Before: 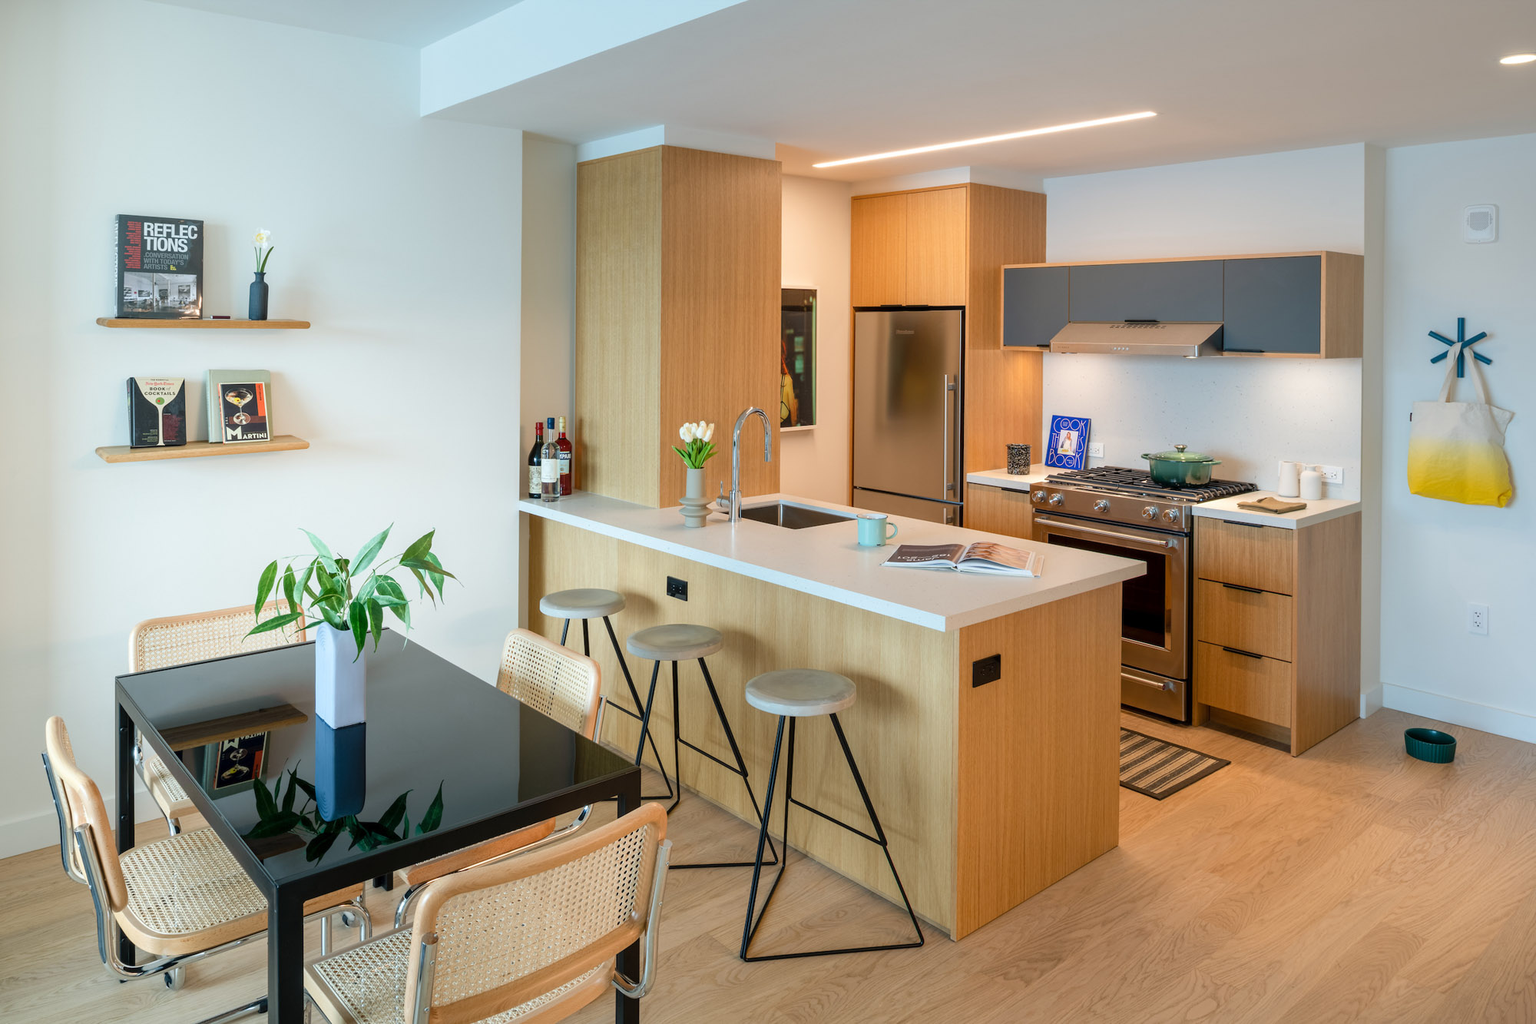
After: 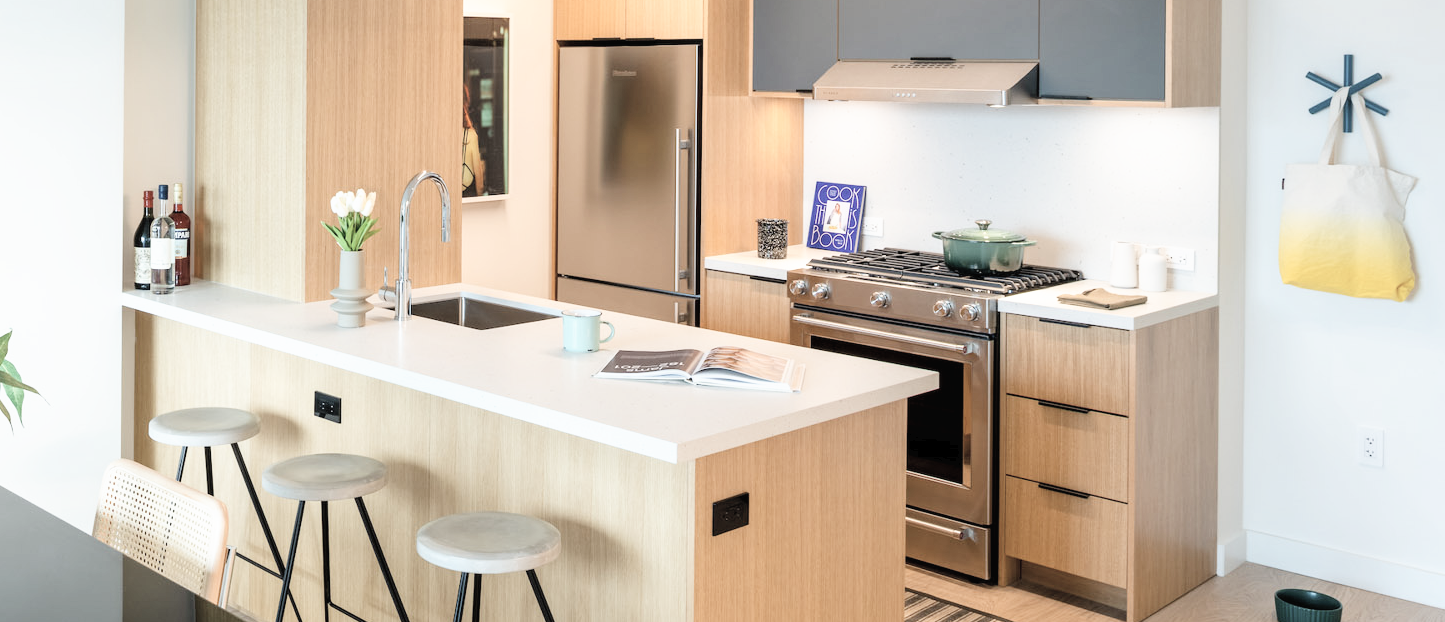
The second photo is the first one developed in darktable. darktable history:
tone curve: curves: ch0 [(0, 0) (0.003, 0.016) (0.011, 0.016) (0.025, 0.016) (0.044, 0.017) (0.069, 0.026) (0.1, 0.044) (0.136, 0.074) (0.177, 0.121) (0.224, 0.183) (0.277, 0.248) (0.335, 0.326) (0.399, 0.413) (0.468, 0.511) (0.543, 0.612) (0.623, 0.717) (0.709, 0.818) (0.801, 0.911) (0.898, 0.979) (1, 1)], preserve colors none
contrast brightness saturation: brightness 0.189, saturation -0.487
crop and rotate: left 27.745%, top 26.953%, bottom 26.37%
